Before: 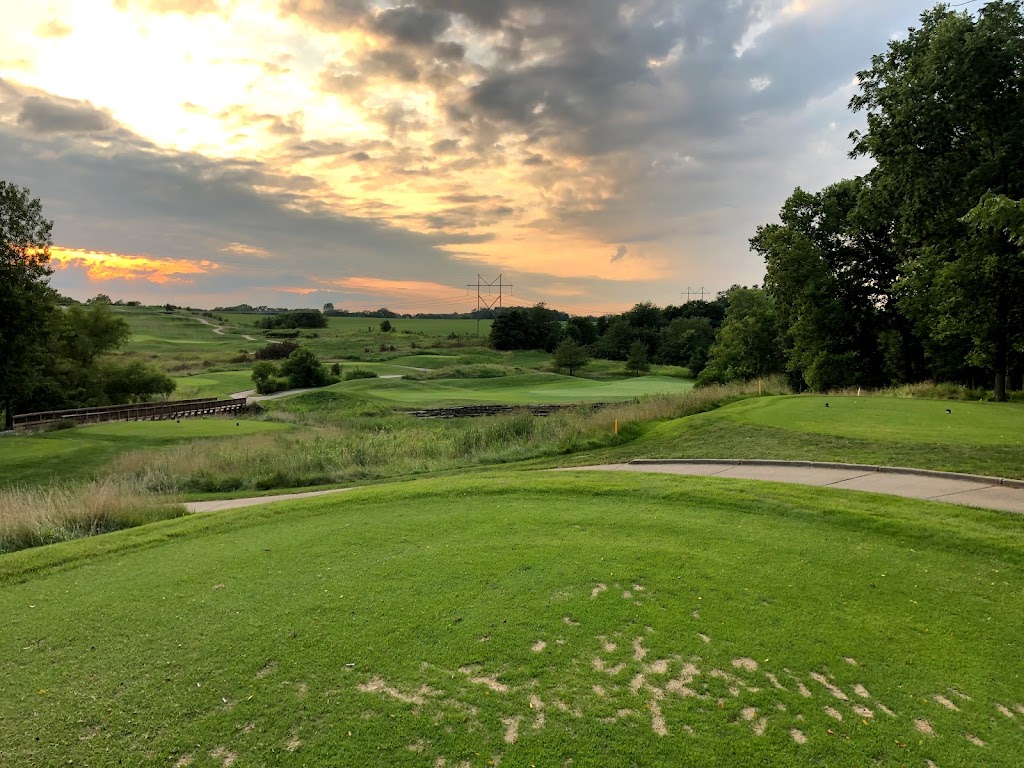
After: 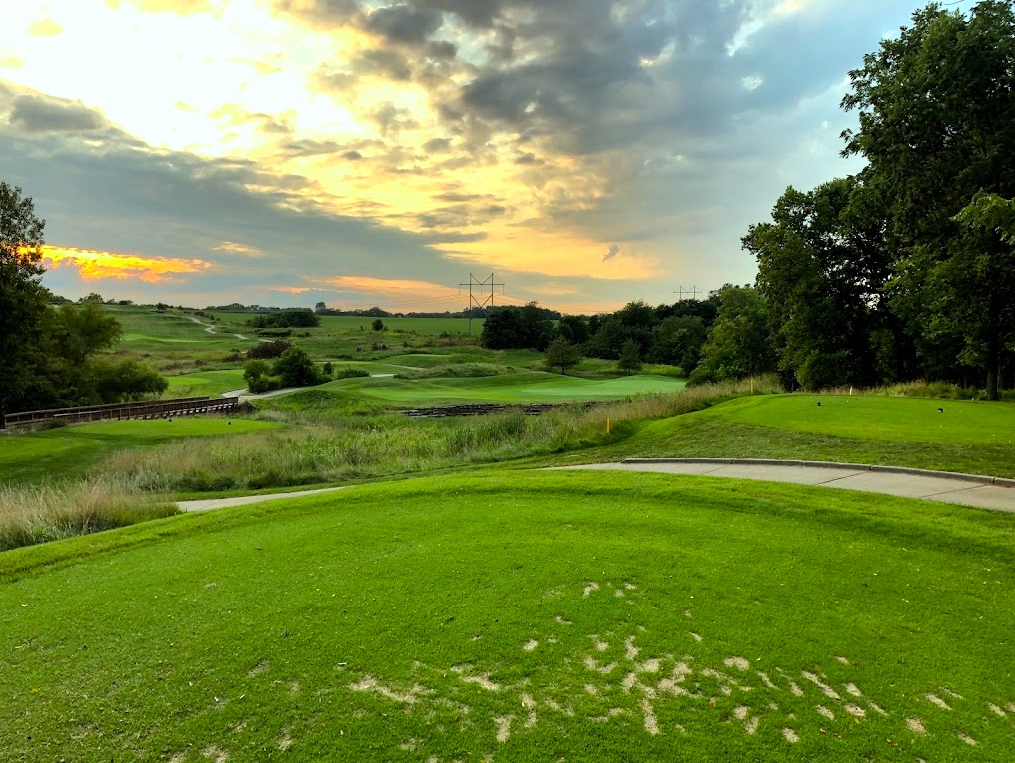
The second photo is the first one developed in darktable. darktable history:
crop and rotate: left 0.81%, top 0.251%, bottom 0.317%
color balance rgb: highlights gain › luminance 19.943%, highlights gain › chroma 2.736%, highlights gain › hue 174.79°, perceptual saturation grading › global saturation 25.448%
